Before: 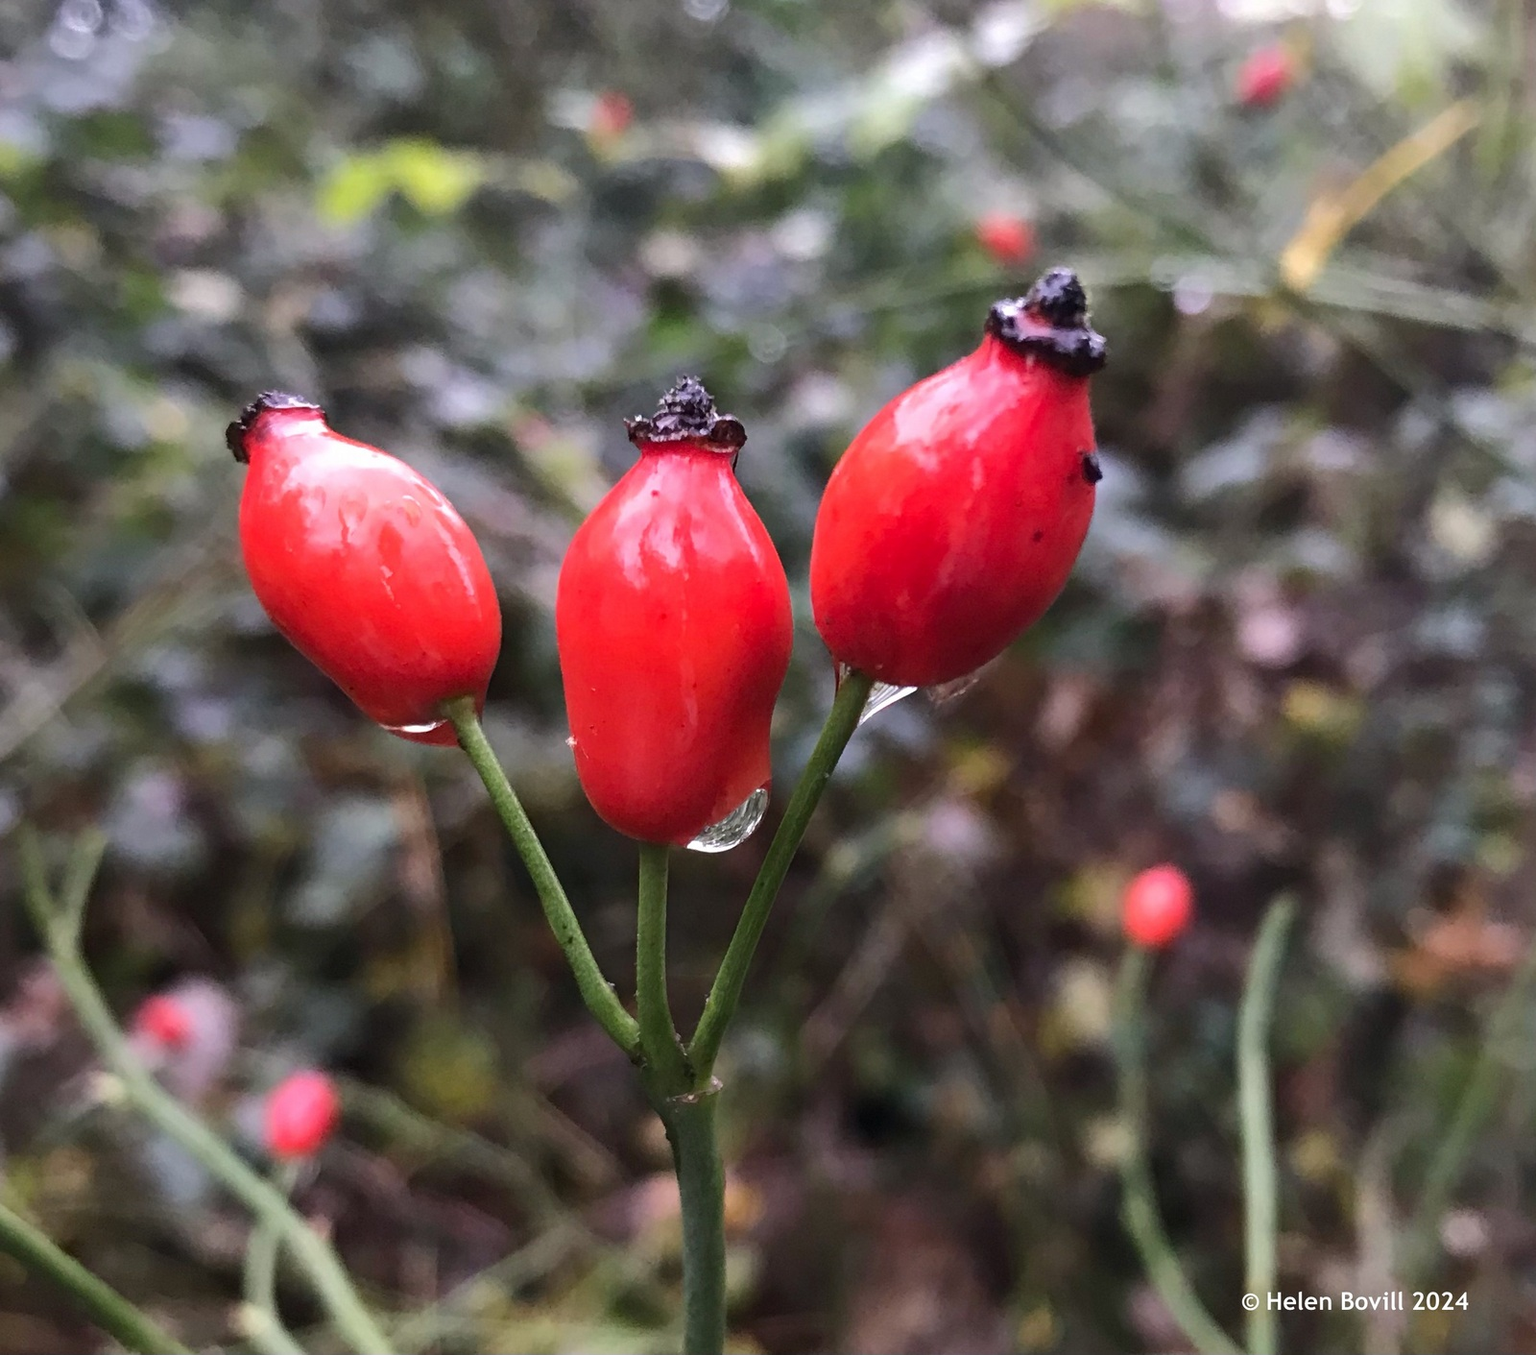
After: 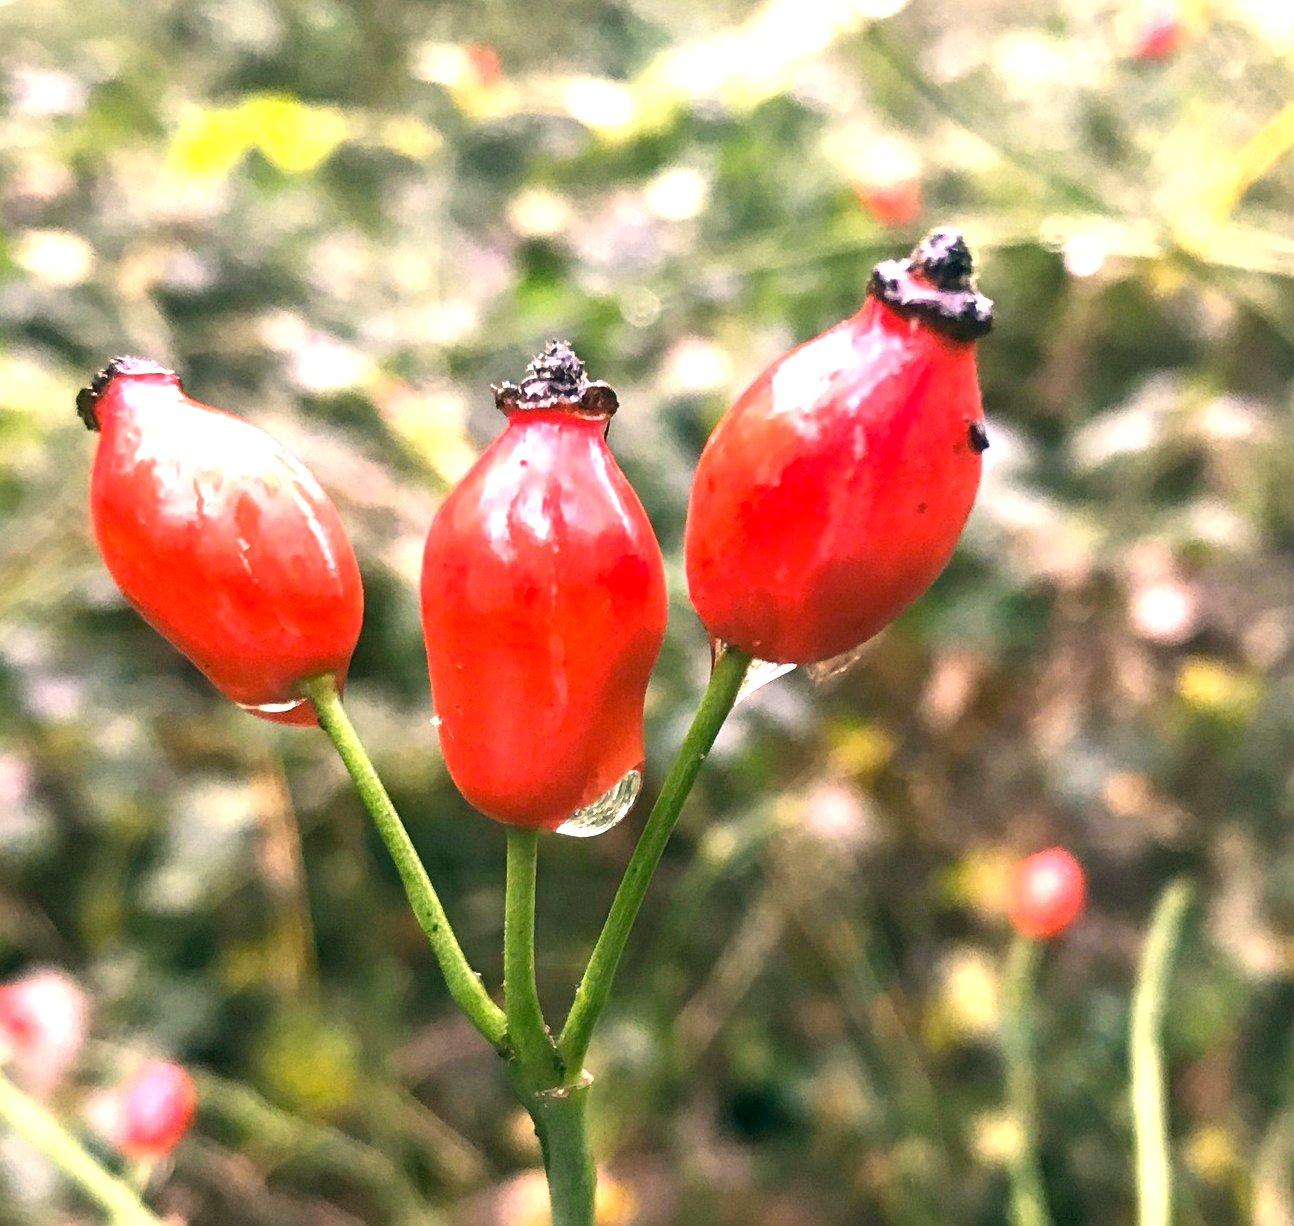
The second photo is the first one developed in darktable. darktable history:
color correction: highlights a* 4.77, highlights b* 24.18, shadows a* -16.25, shadows b* 3.72
crop: left 9.939%, top 3.639%, right 9.184%, bottom 9.419%
exposure: black level correction 0.001, exposure 1.653 EV, compensate highlight preservation false
